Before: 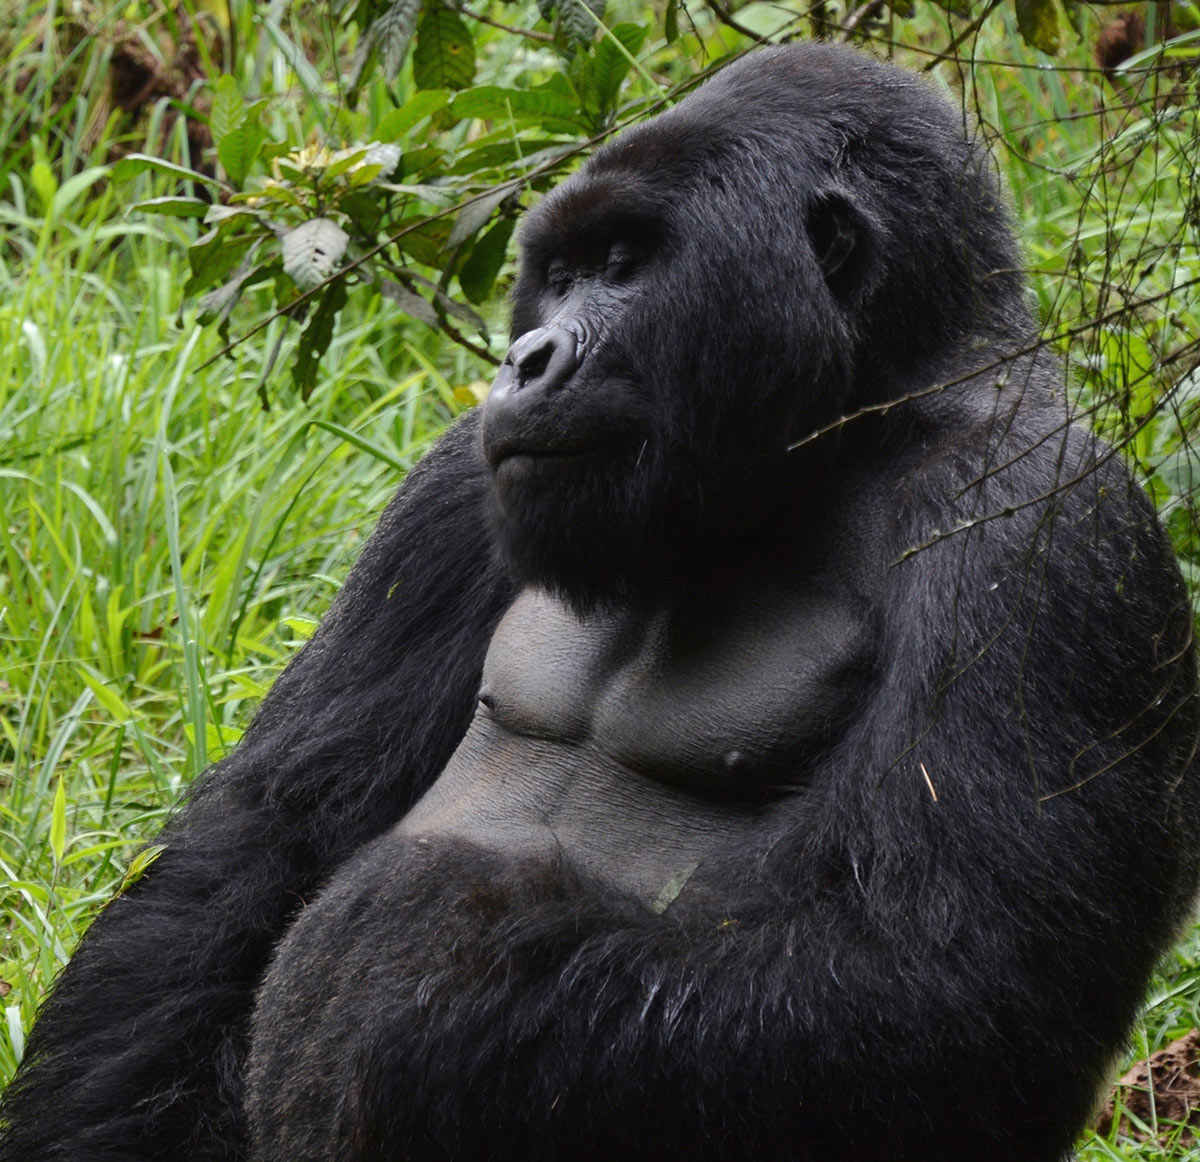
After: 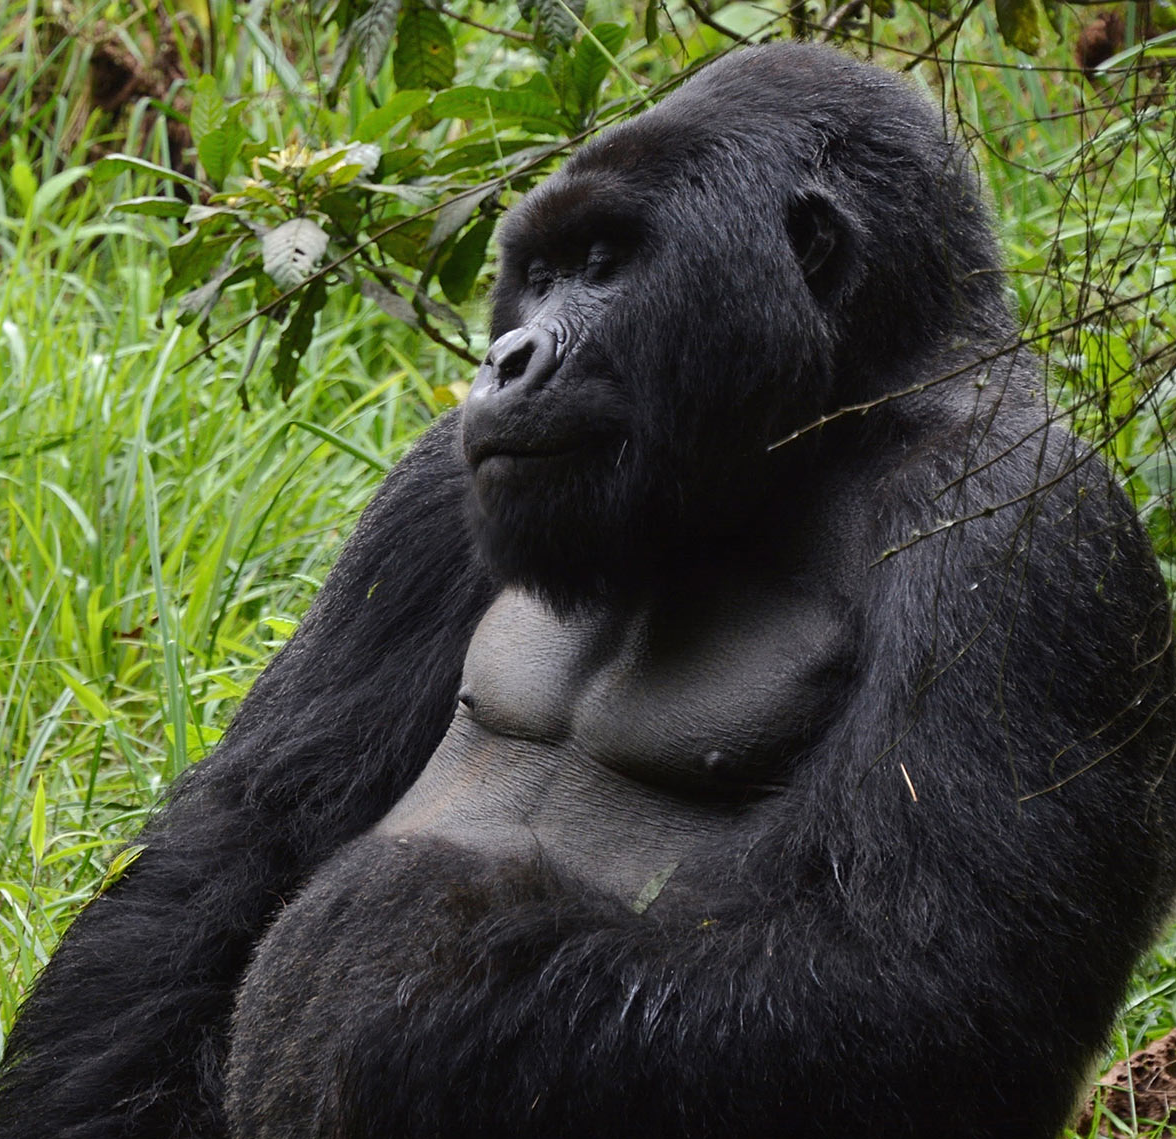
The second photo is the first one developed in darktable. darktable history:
crop: left 1.707%, right 0.267%, bottom 1.951%
sharpen: amount 0.206
